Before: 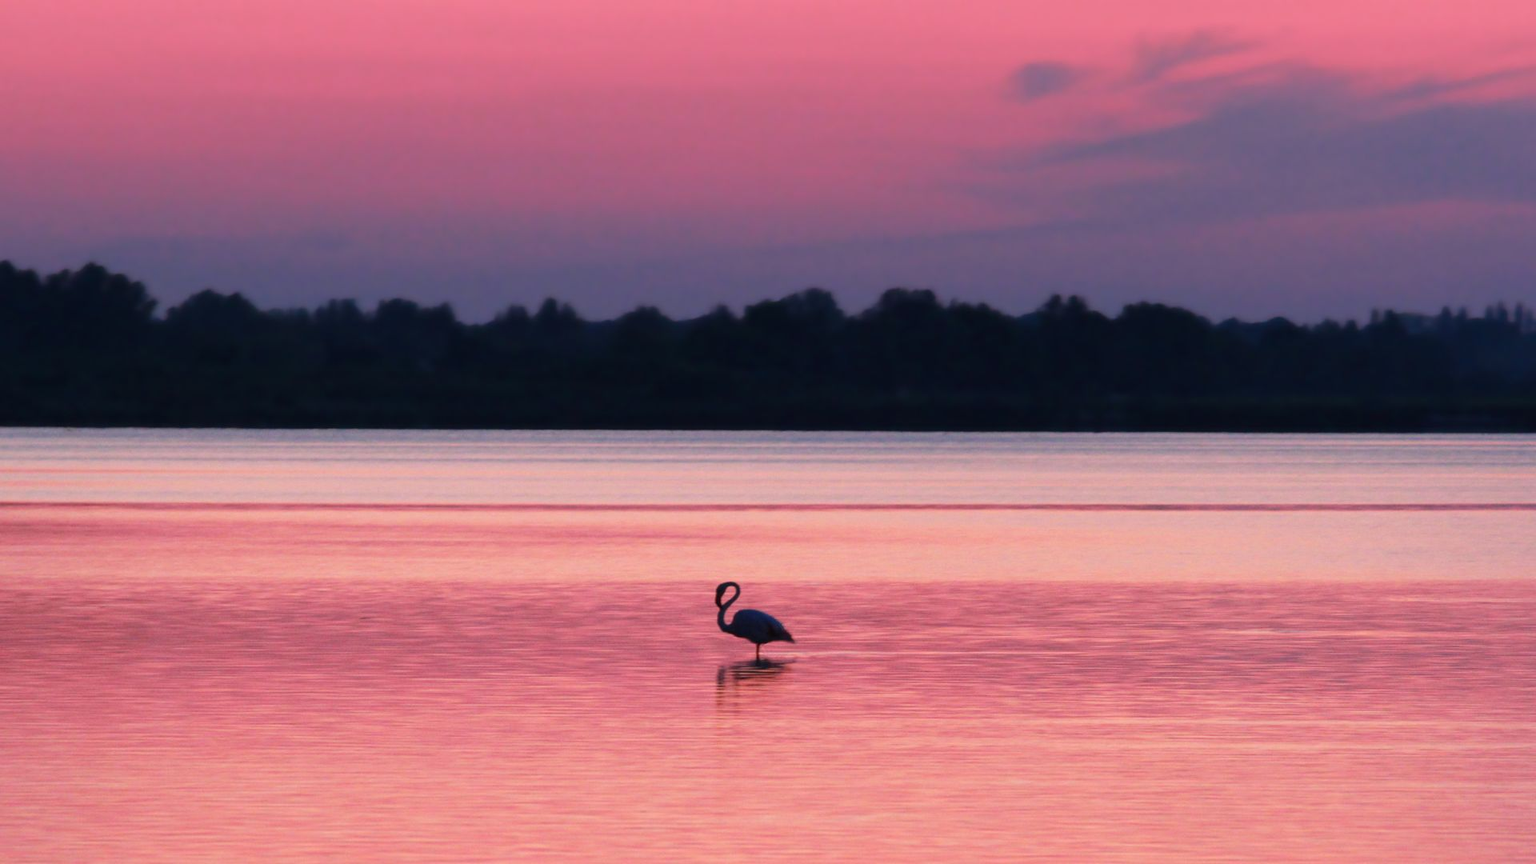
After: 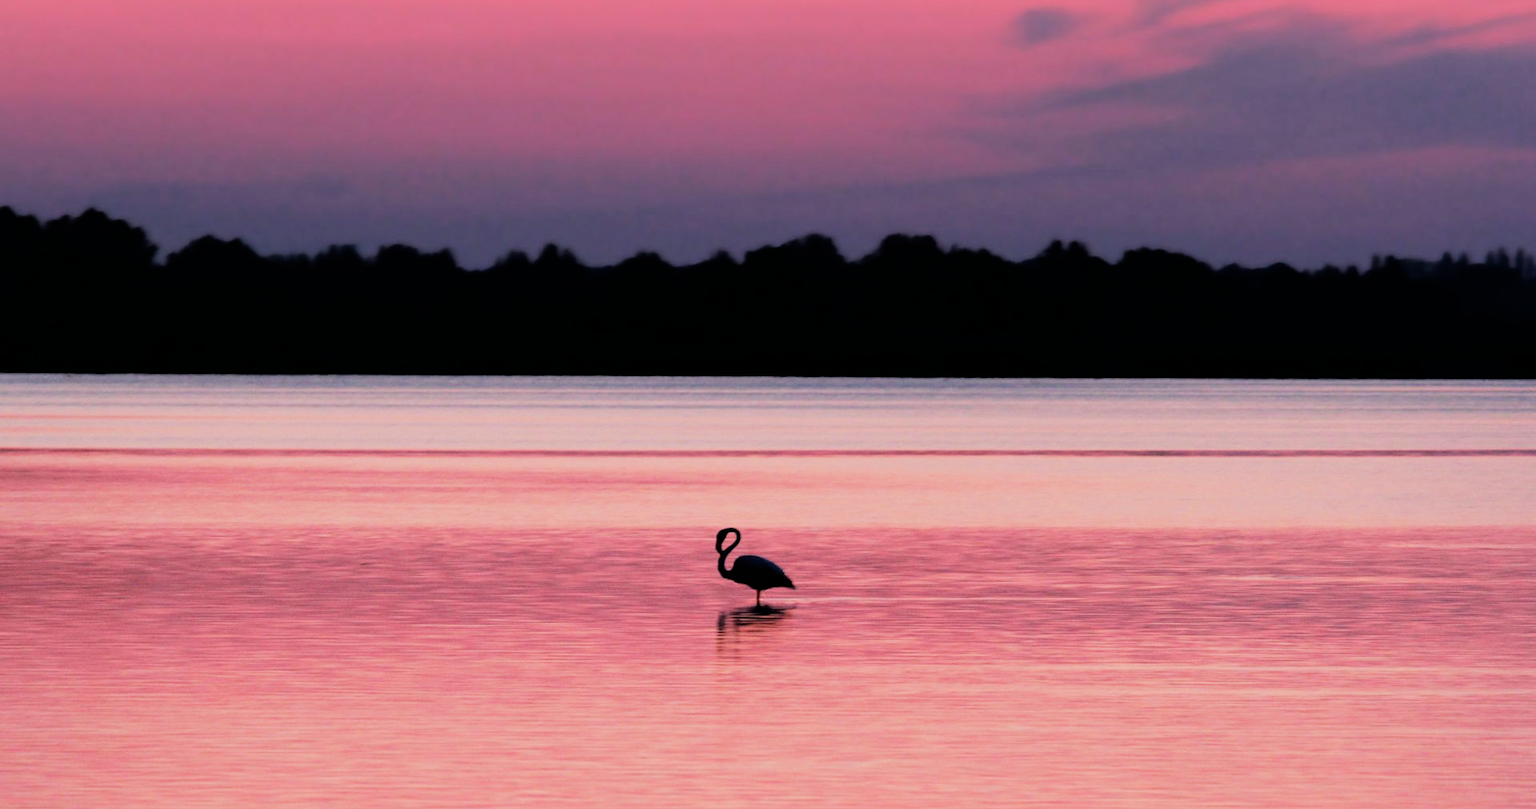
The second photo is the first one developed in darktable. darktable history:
filmic rgb: black relative exposure -5.09 EV, white relative exposure 3.96 EV, hardness 2.89, contrast 1.408, highlights saturation mix -29.1%
tone equalizer: on, module defaults
crop and rotate: top 6.368%
